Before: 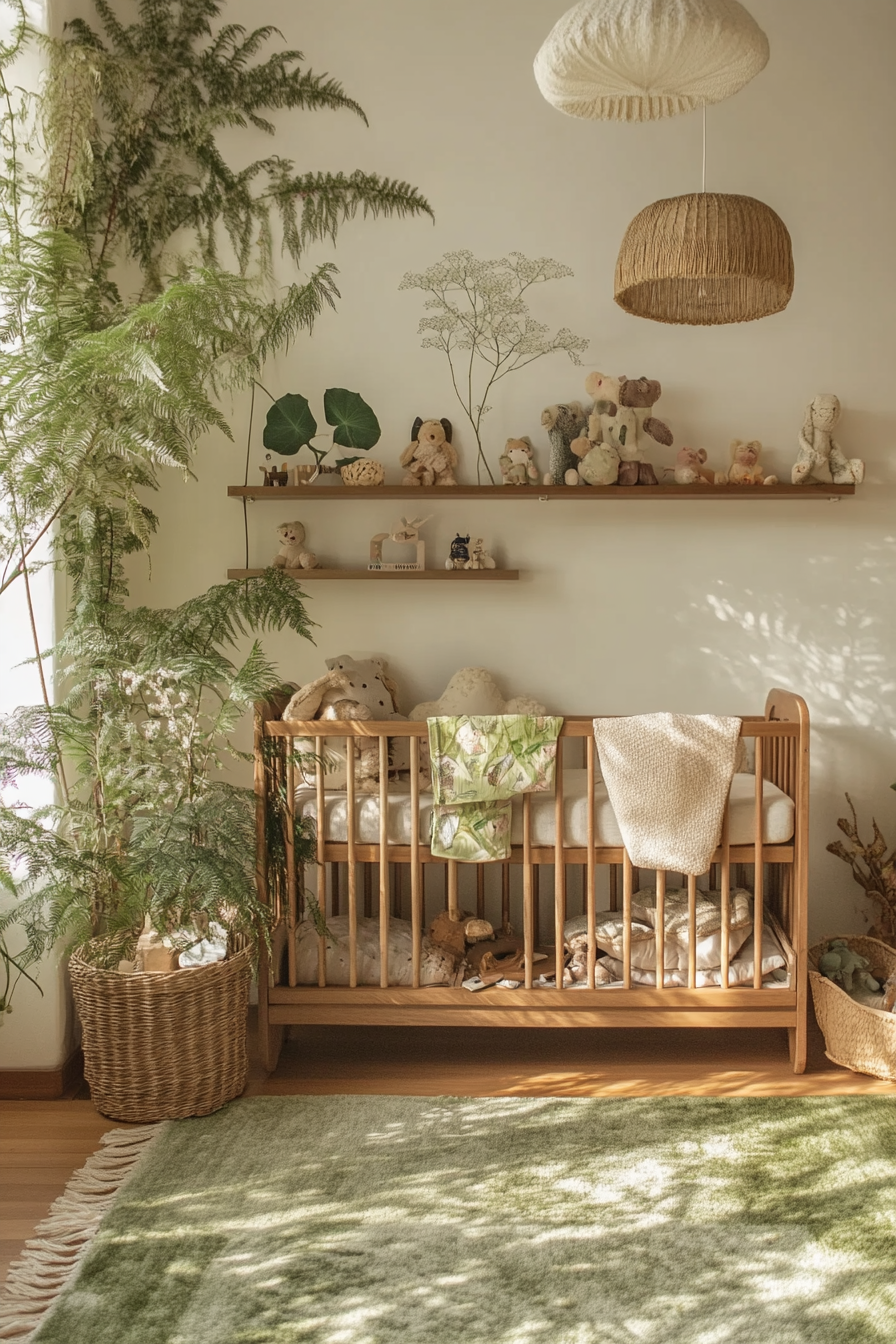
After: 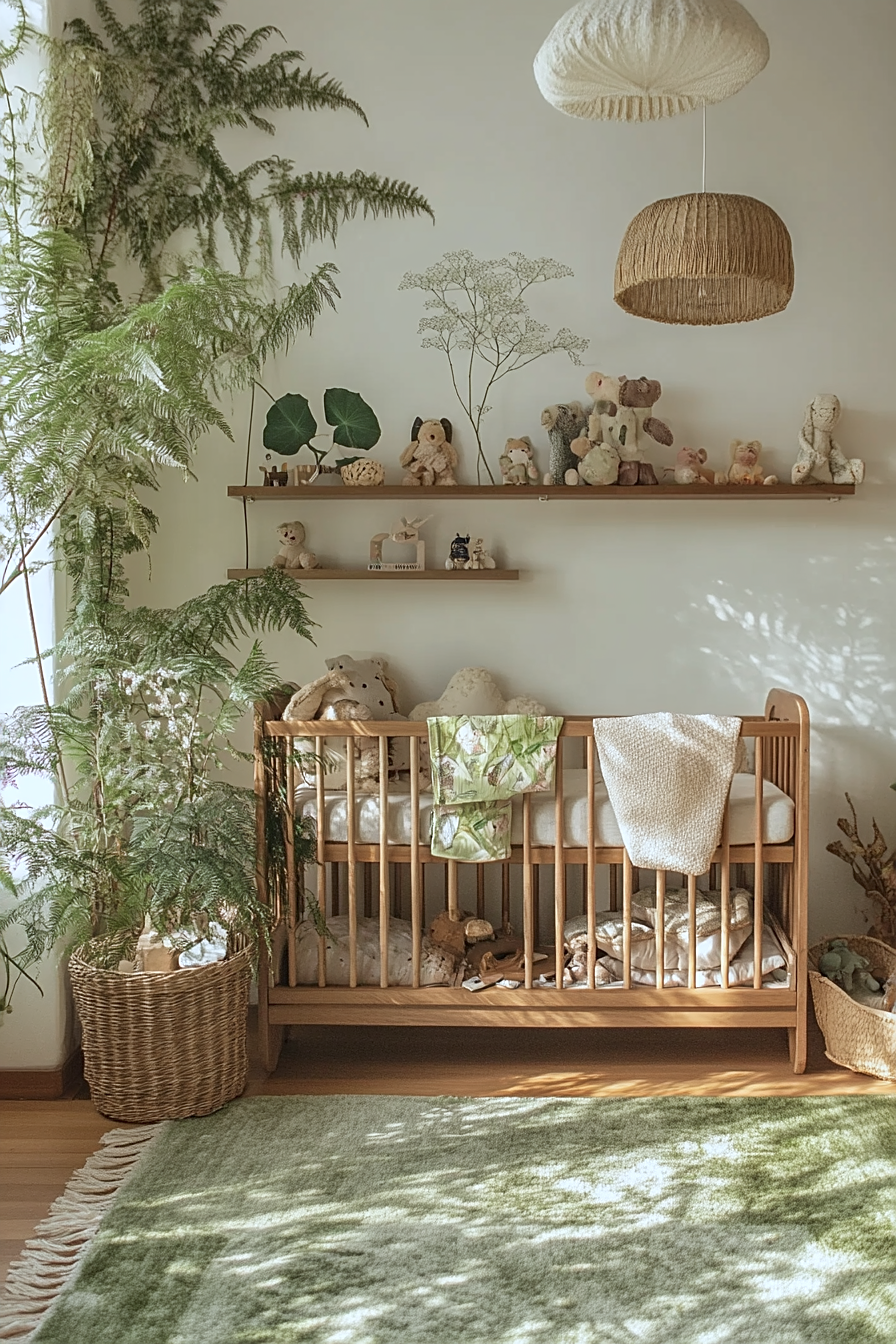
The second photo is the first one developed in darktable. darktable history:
sharpen: on, module defaults
color calibration: illuminant custom, x 0.368, y 0.373, temperature 4329.54 K
